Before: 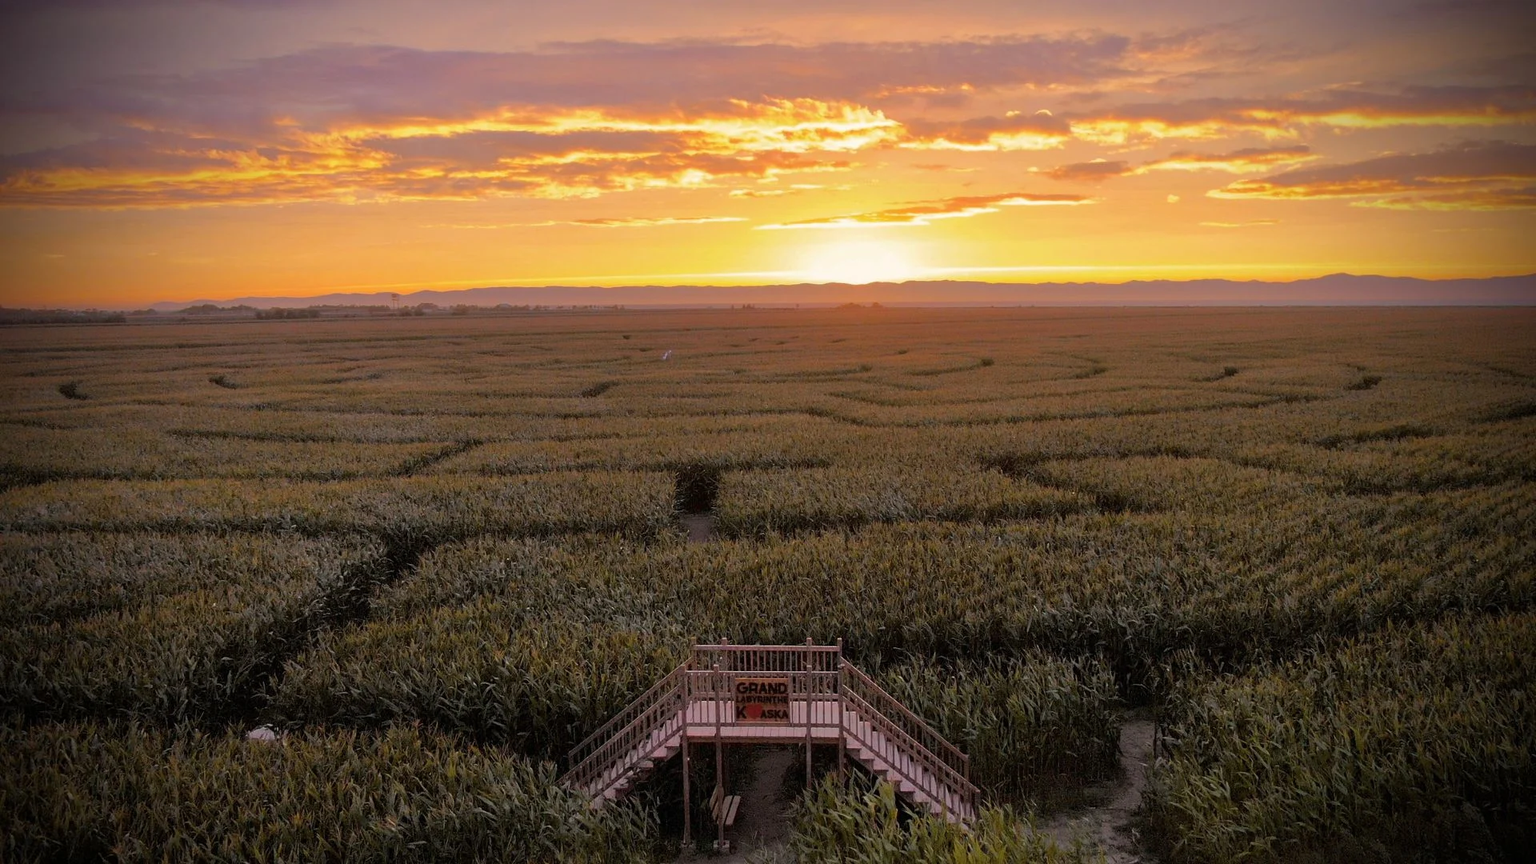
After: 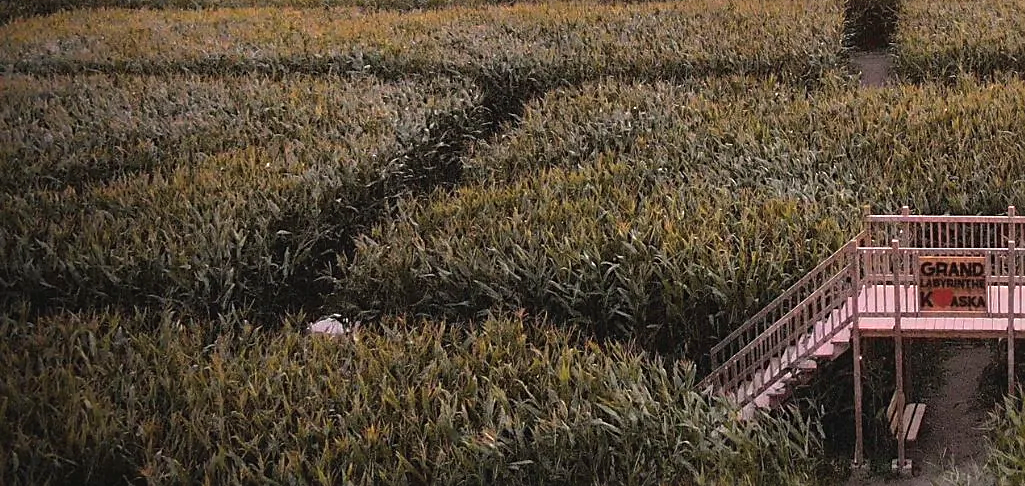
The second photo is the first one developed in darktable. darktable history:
exposure: black level correction -0.002, exposure 1.115 EV, compensate highlight preservation false
crop and rotate: top 54.778%, right 46.61%, bottom 0.159%
sharpen: radius 1.864, amount 0.398, threshold 1.271
